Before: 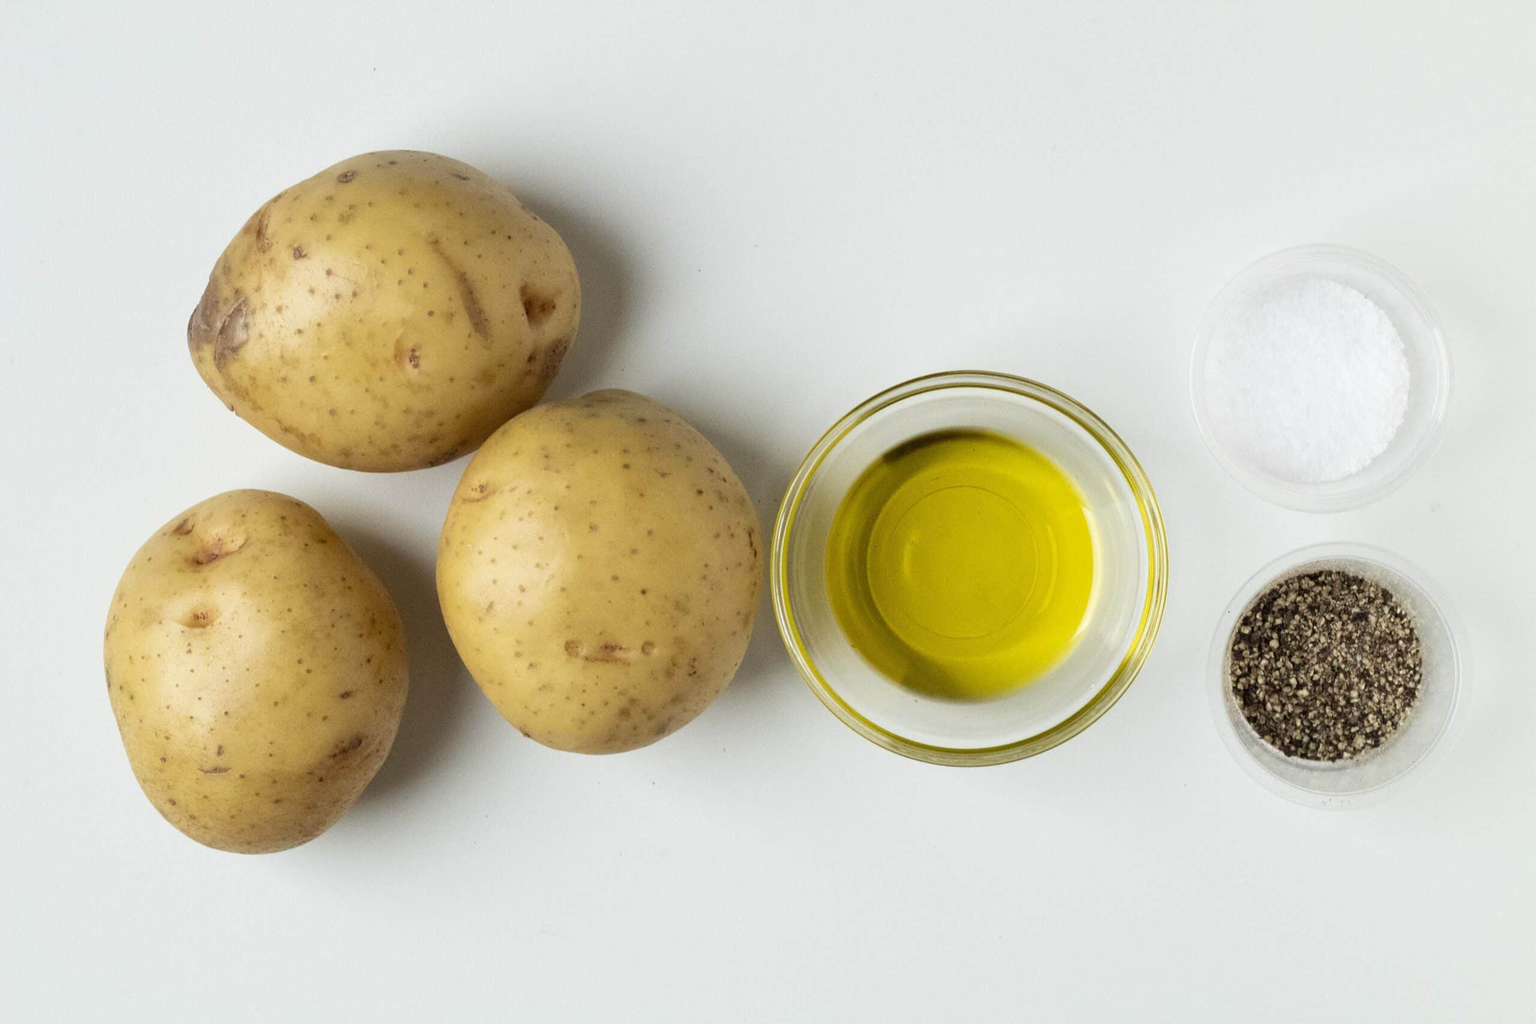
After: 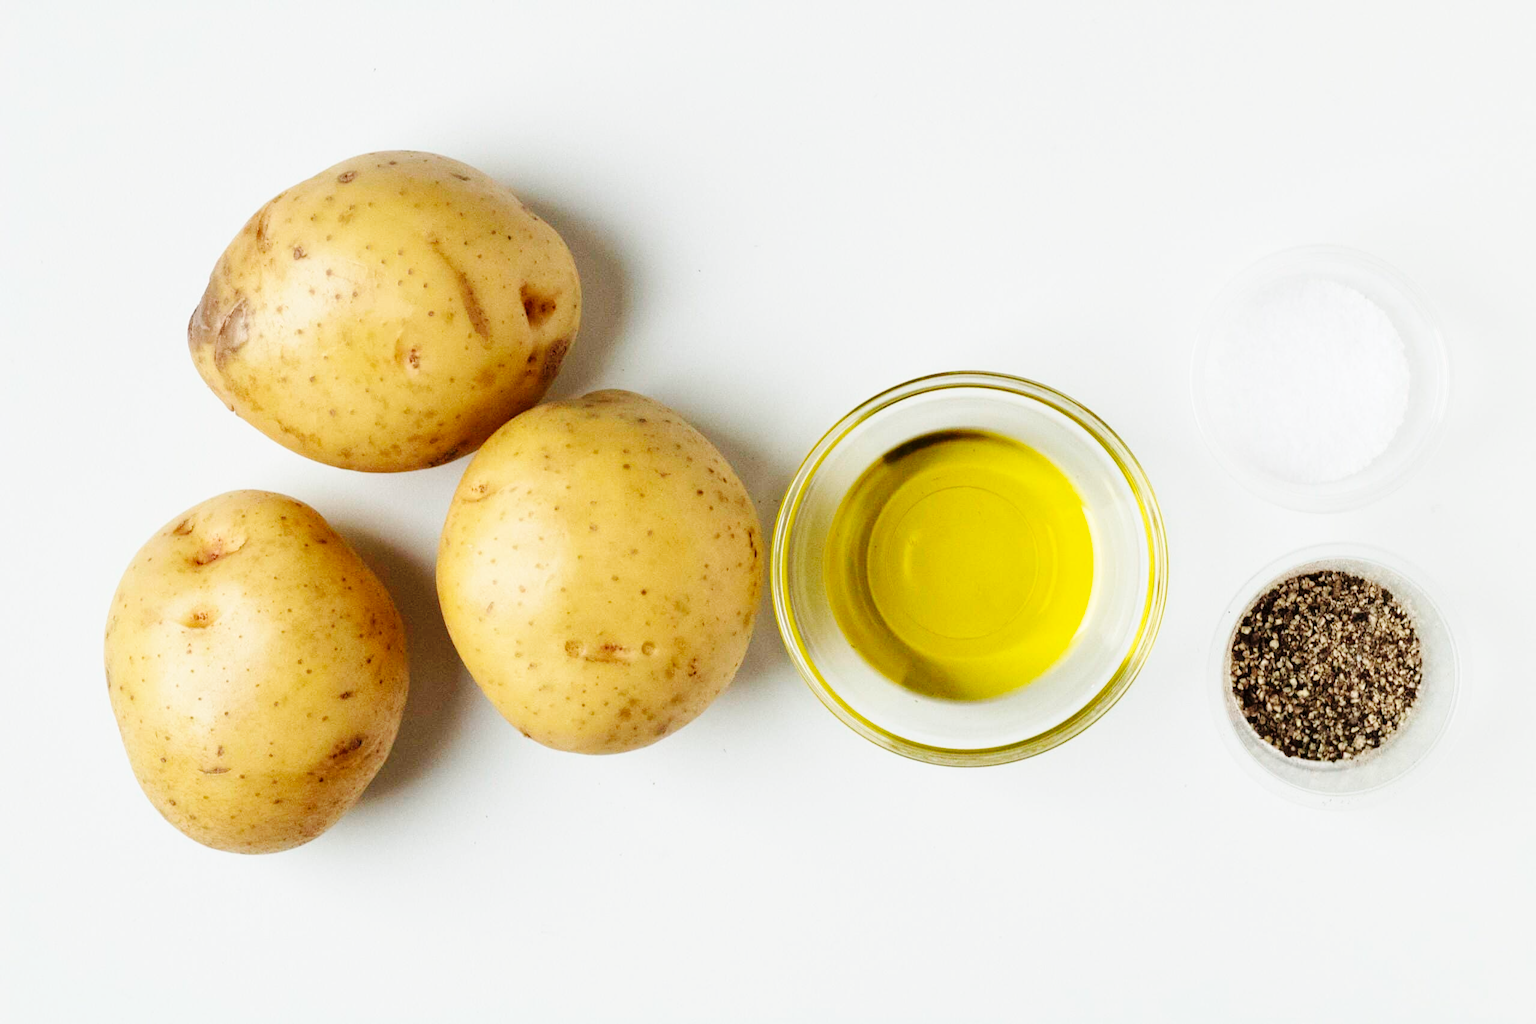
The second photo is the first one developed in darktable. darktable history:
base curve: curves: ch0 [(0, 0) (0.036, 0.025) (0.121, 0.166) (0.206, 0.329) (0.605, 0.79) (1, 1)], preserve colors none
exposure: compensate highlight preservation false
